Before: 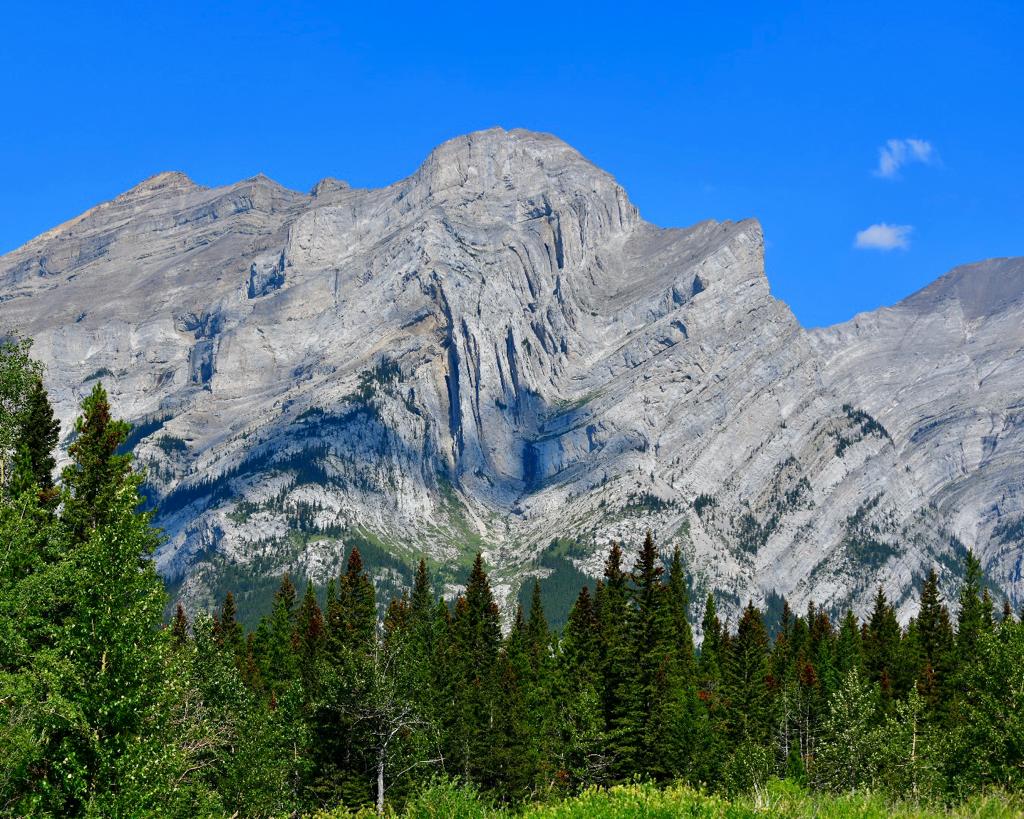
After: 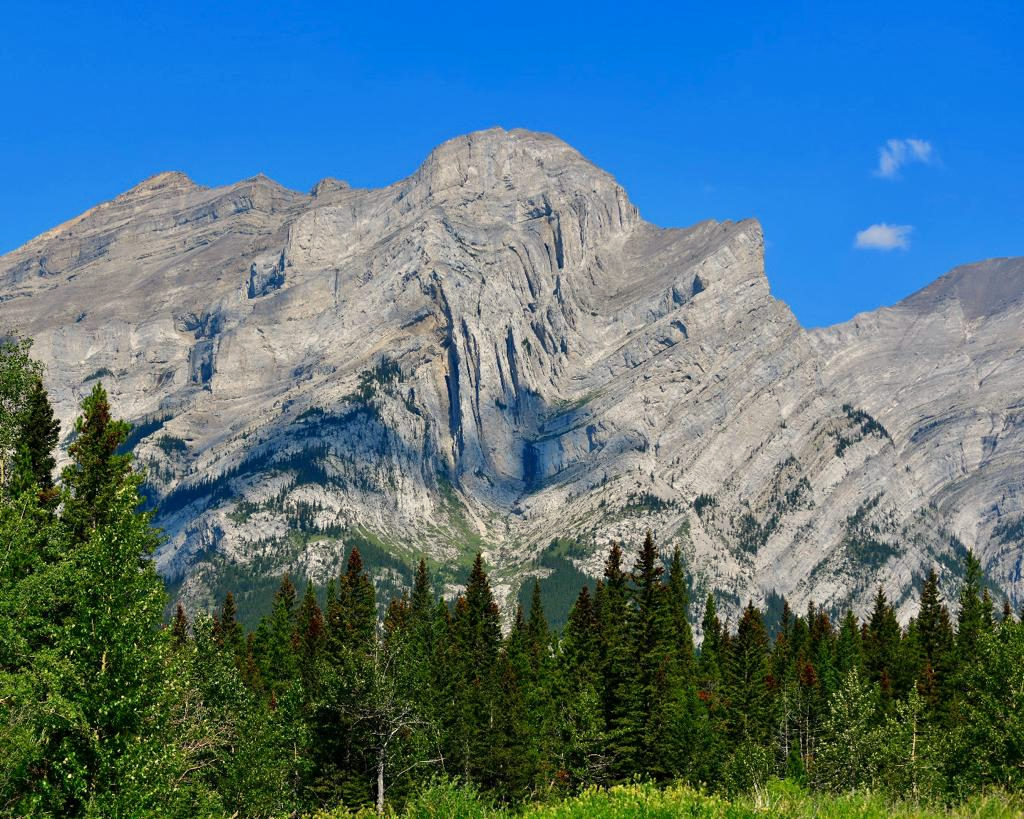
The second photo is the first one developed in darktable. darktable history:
white balance: red 1.045, blue 0.932
base curve: curves: ch0 [(0, 0) (0.472, 0.455) (1, 1)], preserve colors none
